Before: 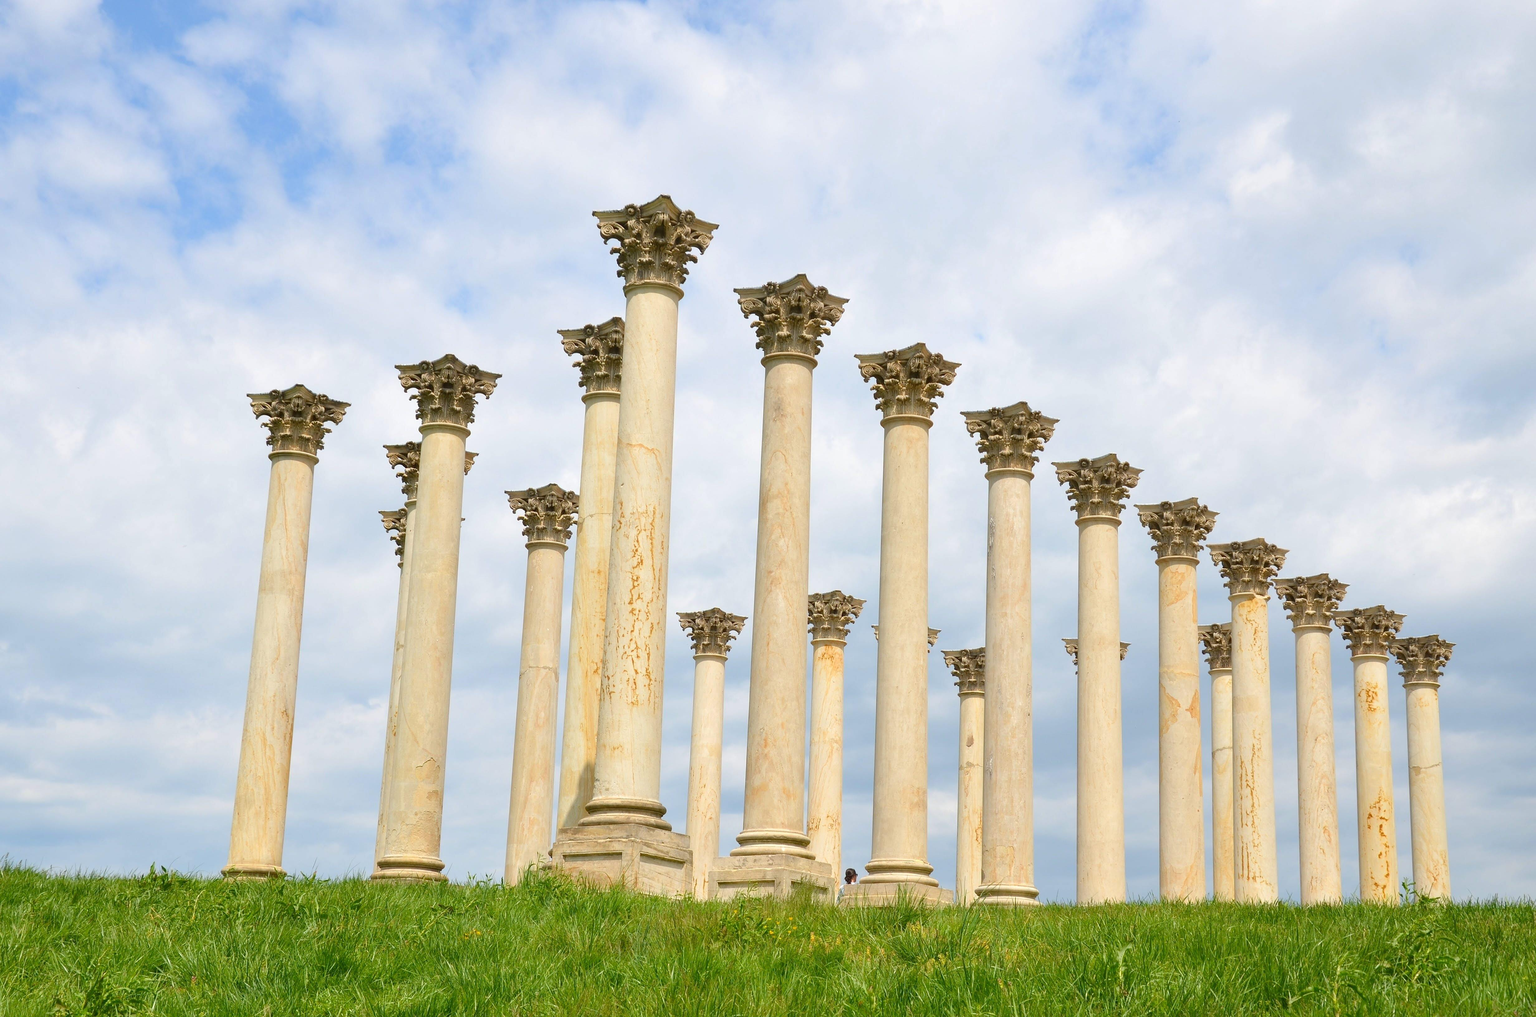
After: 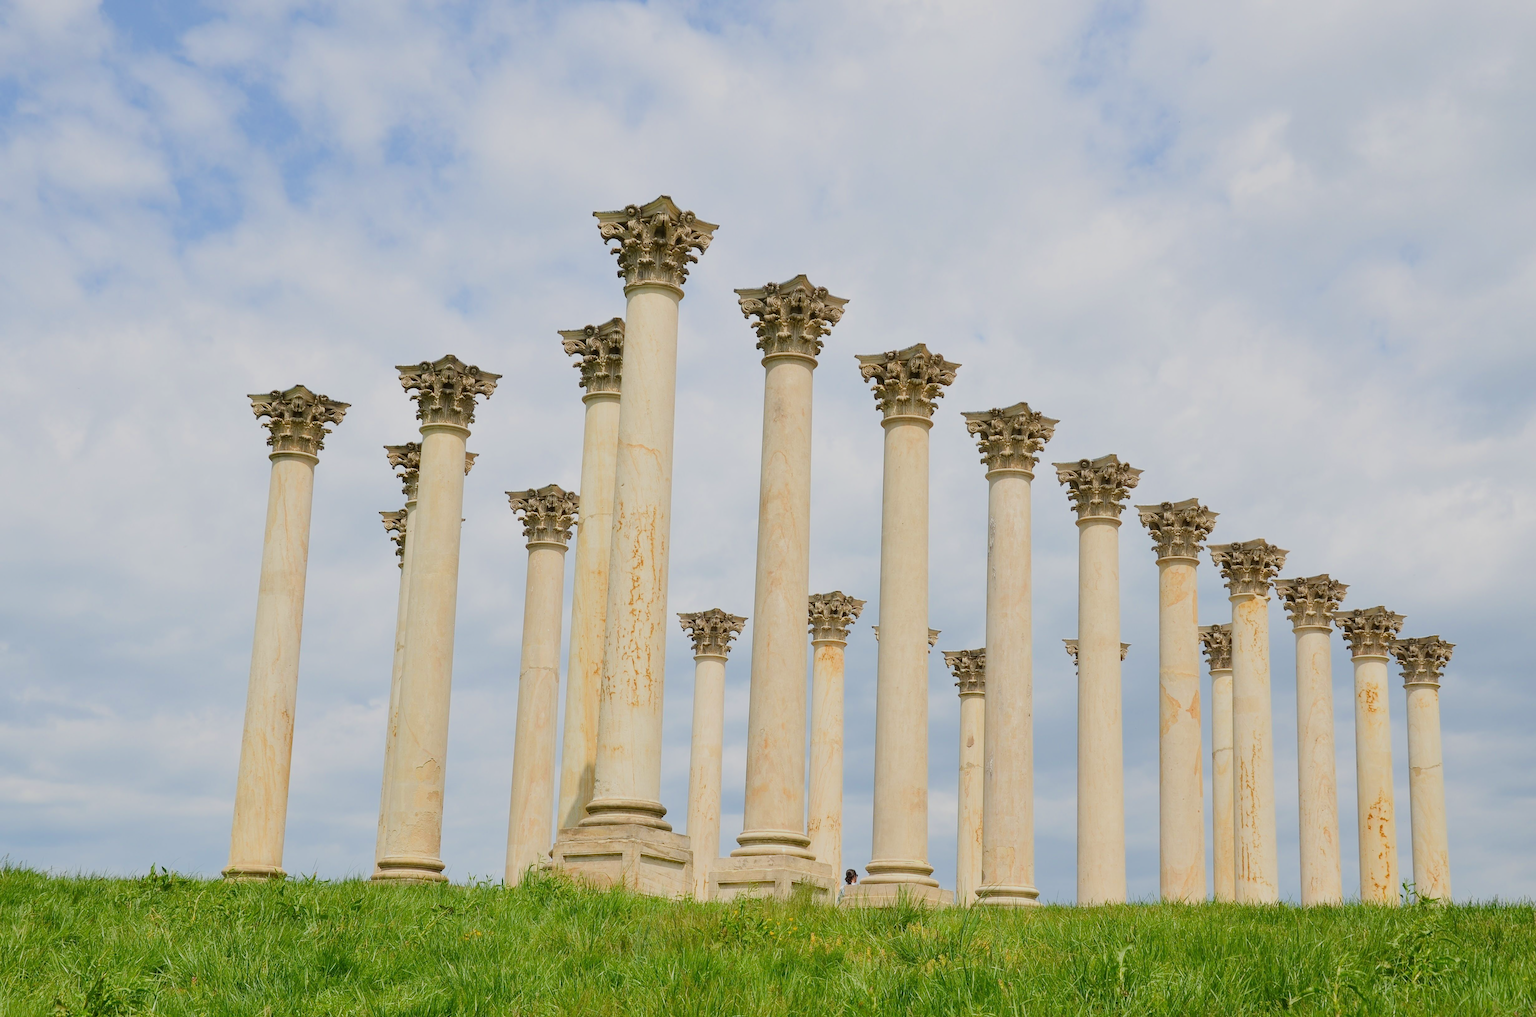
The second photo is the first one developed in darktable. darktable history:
tone equalizer: -8 EV 0.06 EV, smoothing diameter 25%, edges refinement/feathering 10, preserve details guided filter
filmic rgb: black relative exposure -16 EV, white relative exposure 6.92 EV, hardness 4.7
